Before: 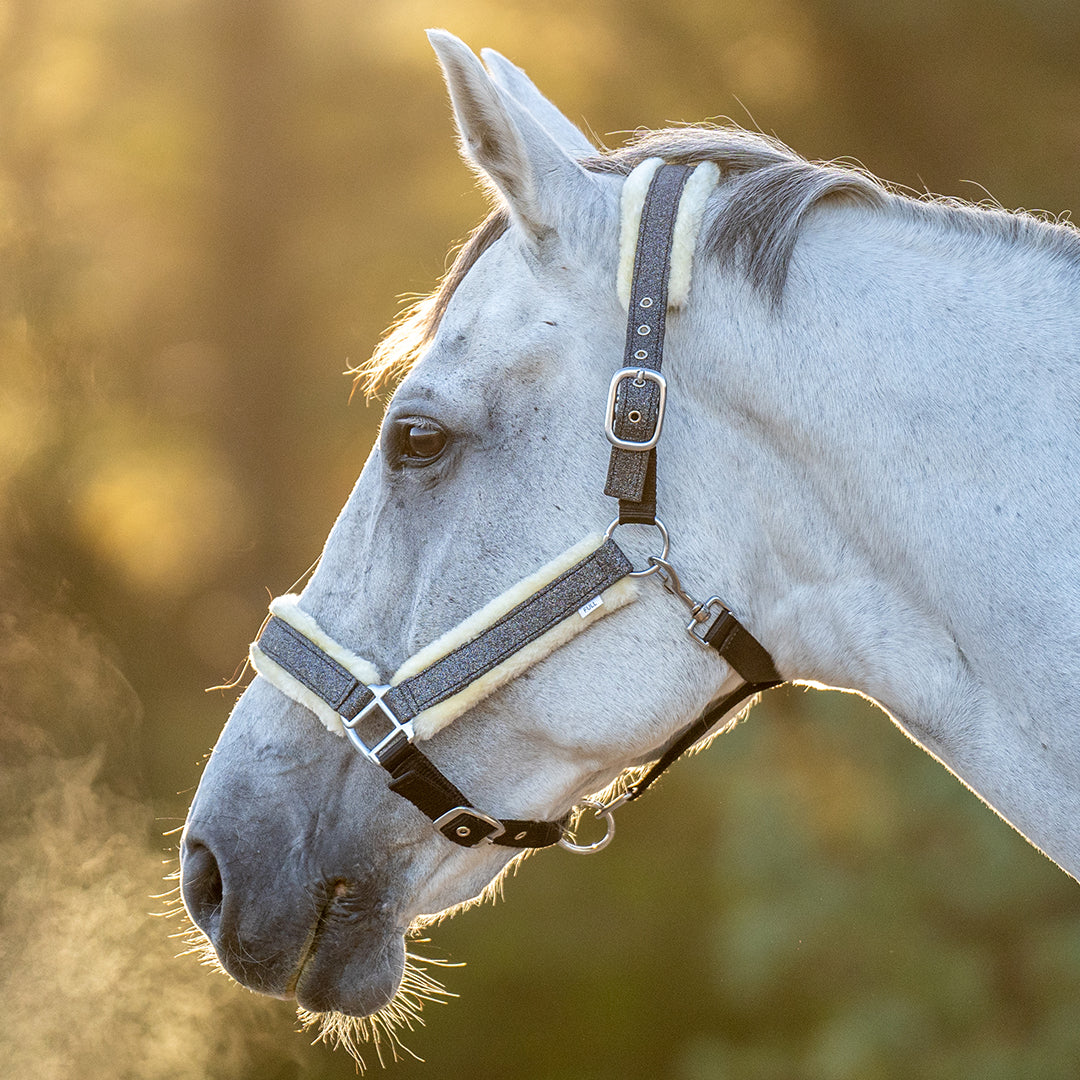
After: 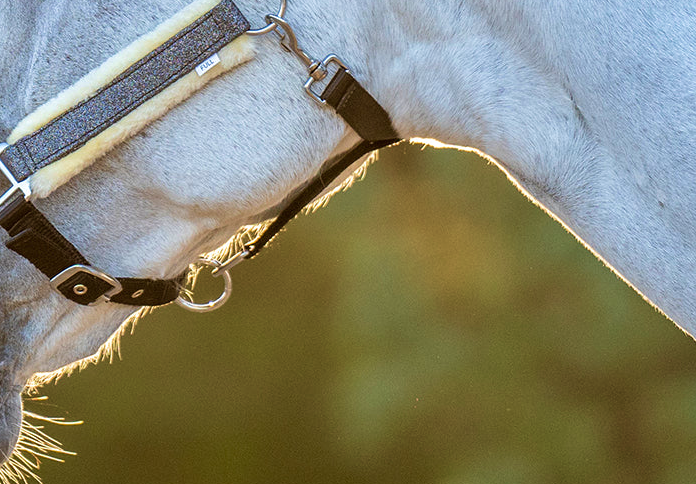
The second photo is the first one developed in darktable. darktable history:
velvia: strength 45%
crop and rotate: left 35.509%, top 50.238%, bottom 4.934%
